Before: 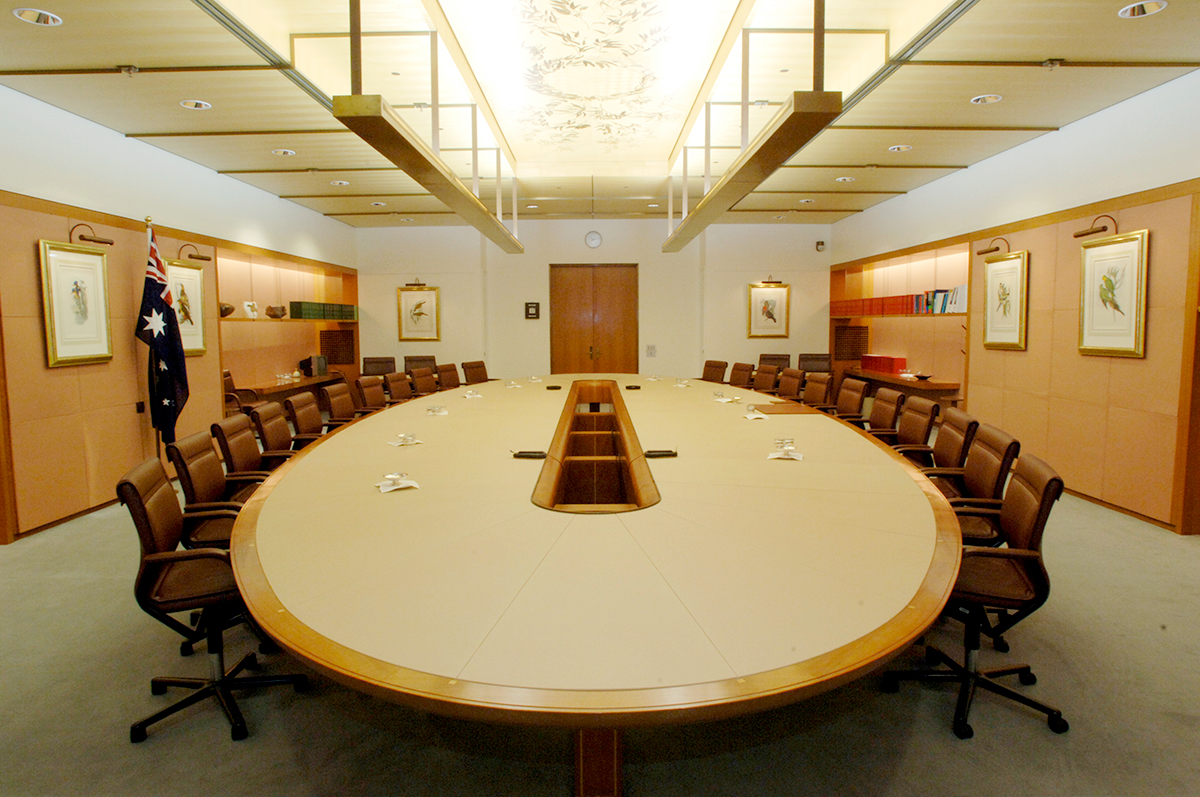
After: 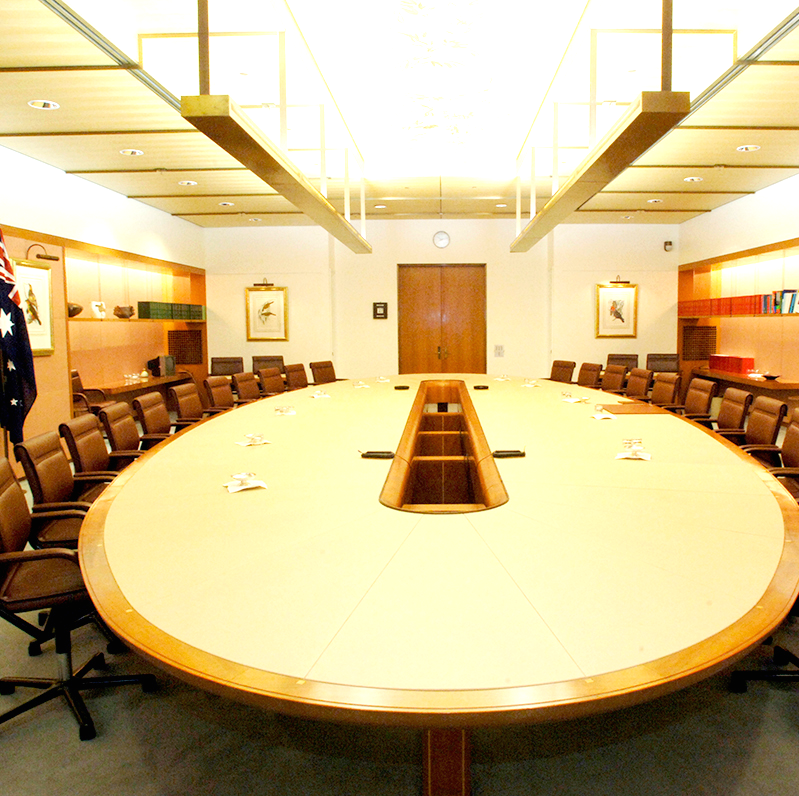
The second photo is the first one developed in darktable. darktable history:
exposure: black level correction 0, exposure 0.9 EV, compensate highlight preservation false
crop and rotate: left 12.673%, right 20.66%
